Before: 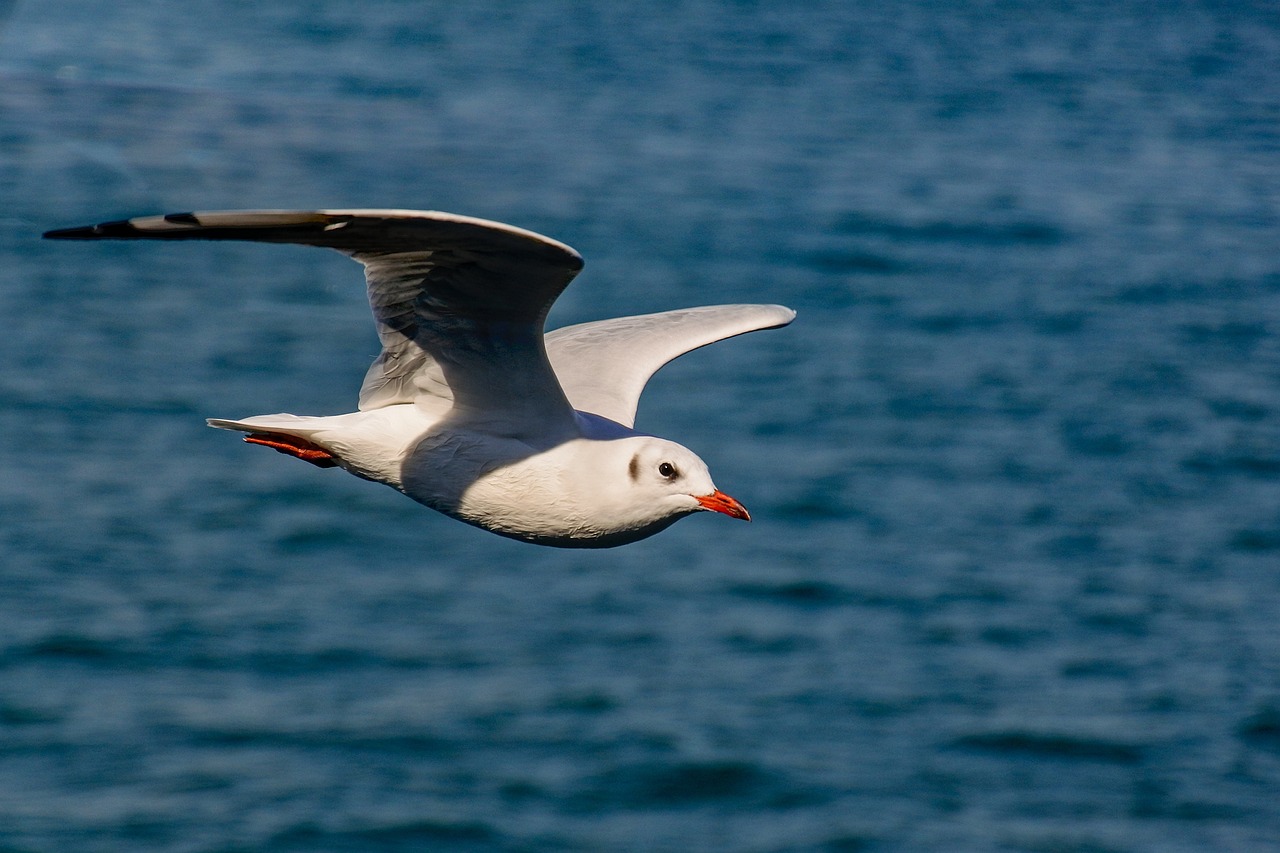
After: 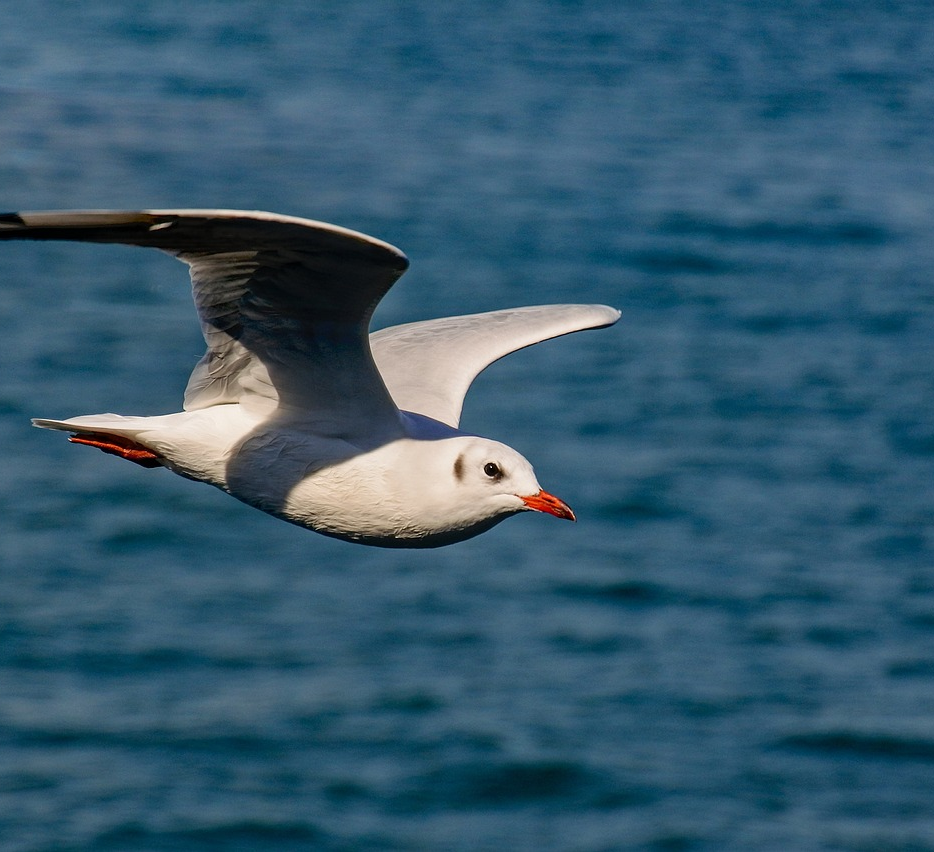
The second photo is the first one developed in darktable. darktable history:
crop: left 13.741%, right 13.247%
exposure: compensate highlight preservation false
